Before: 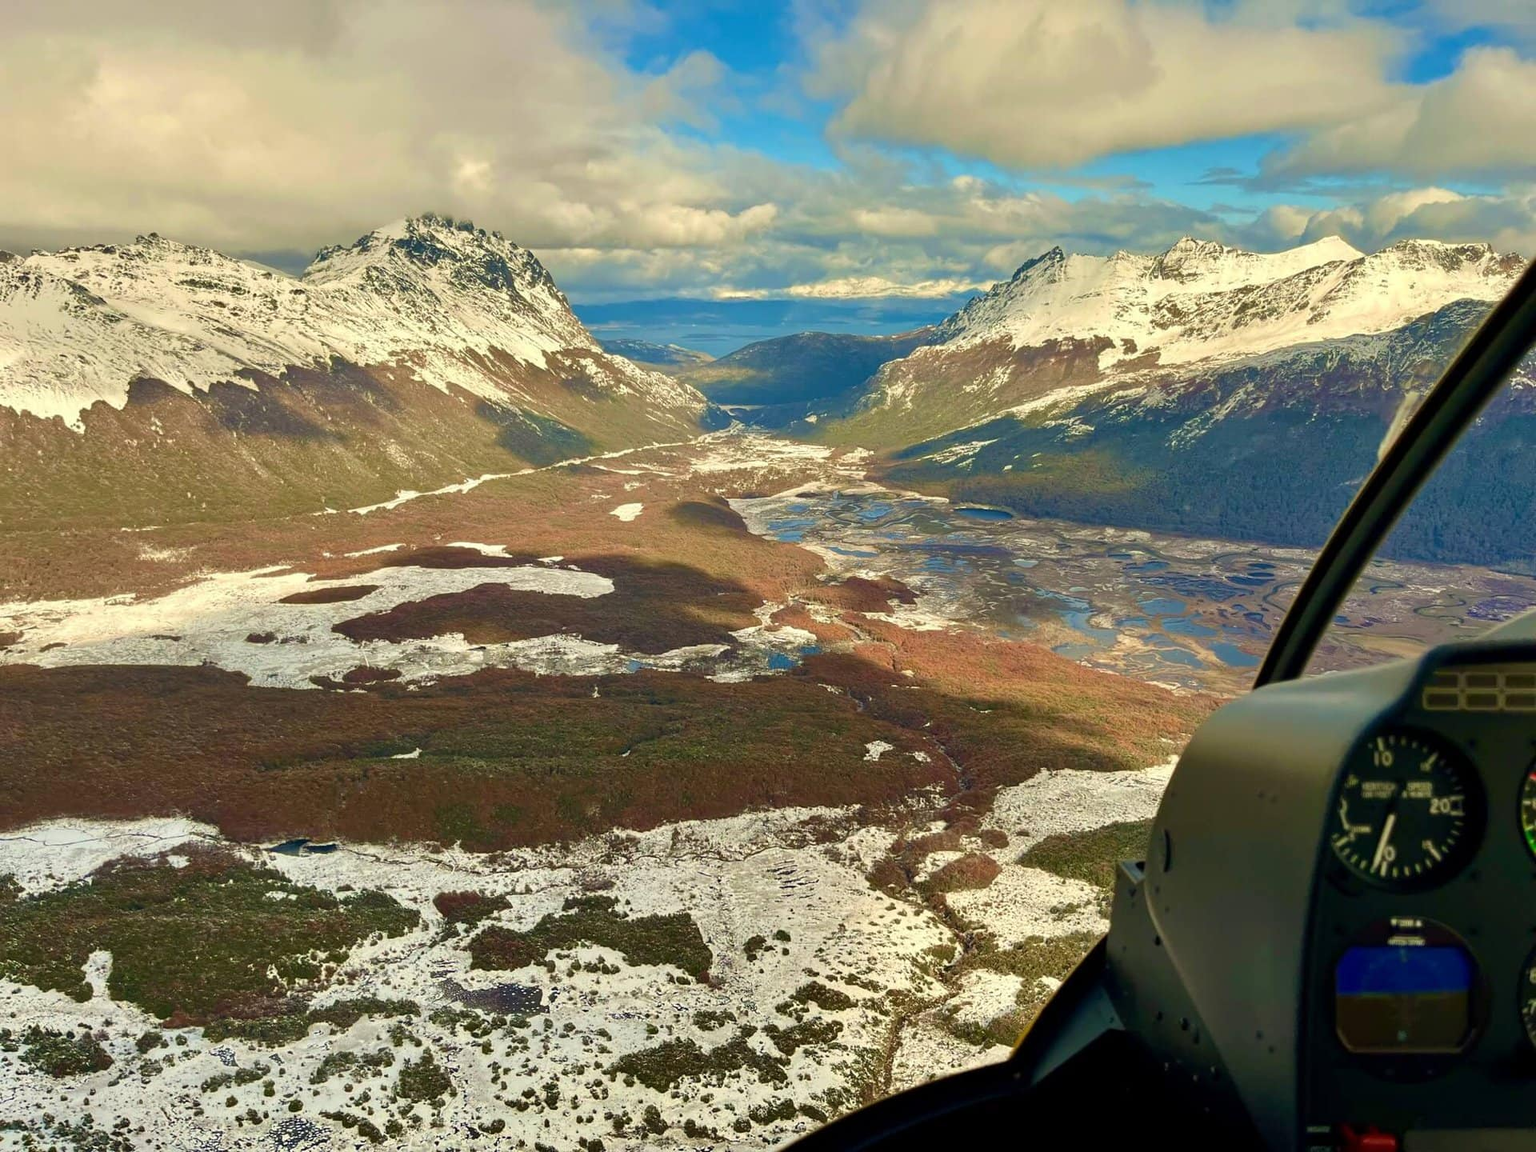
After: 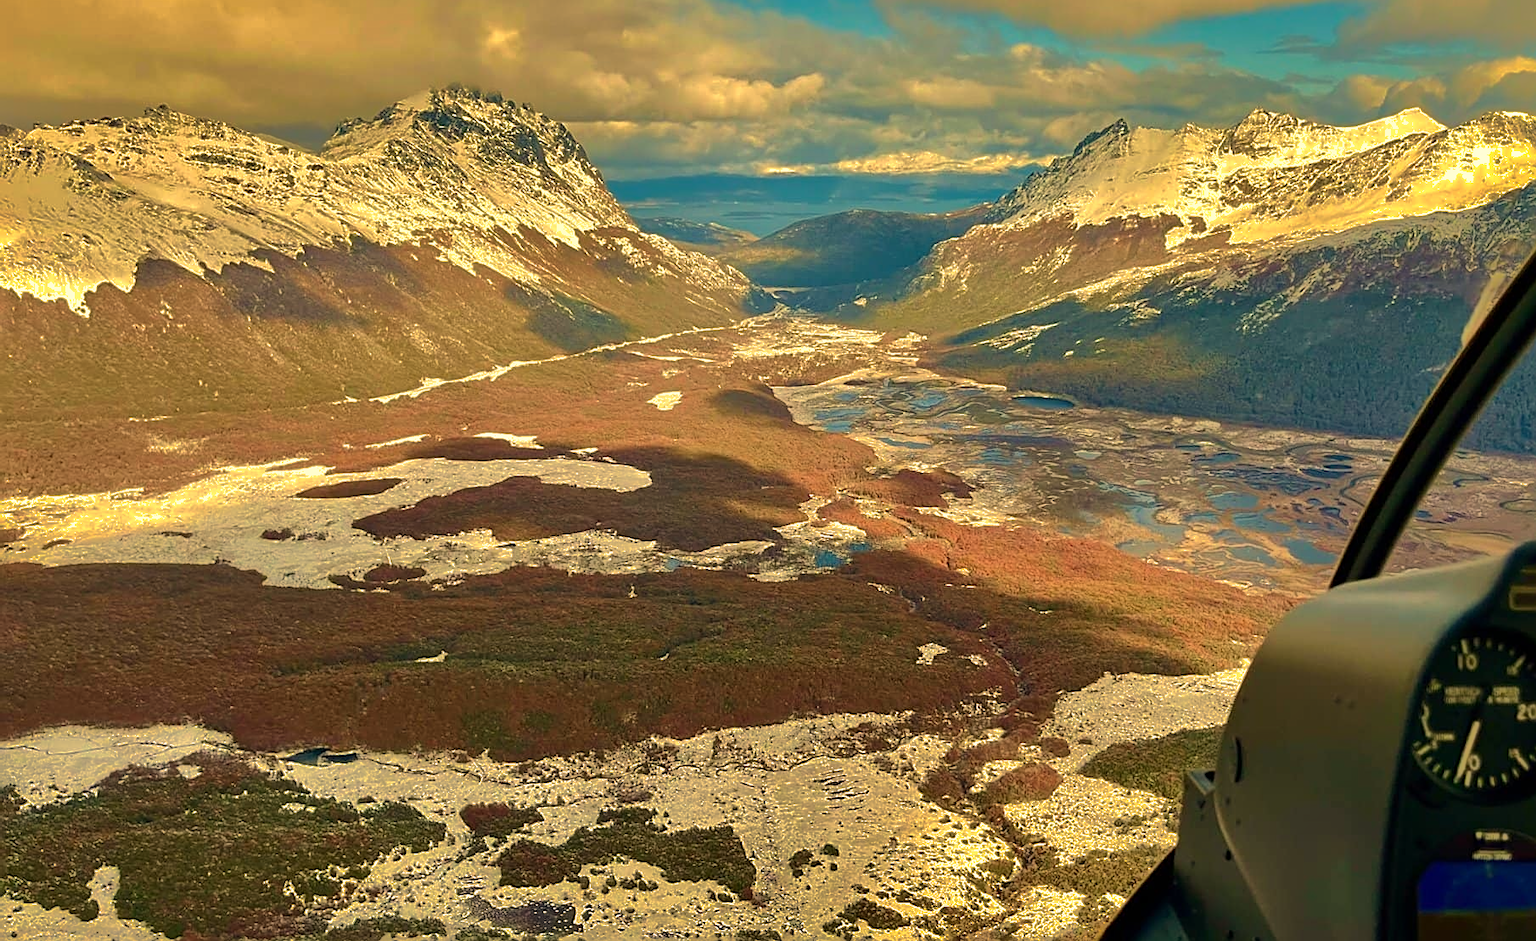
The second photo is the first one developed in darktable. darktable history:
shadows and highlights: shadows -19.91, highlights -73.15
crop and rotate: angle 0.03°, top 11.643%, right 5.651%, bottom 11.189%
white balance: red 1.123, blue 0.83
sharpen: on, module defaults
